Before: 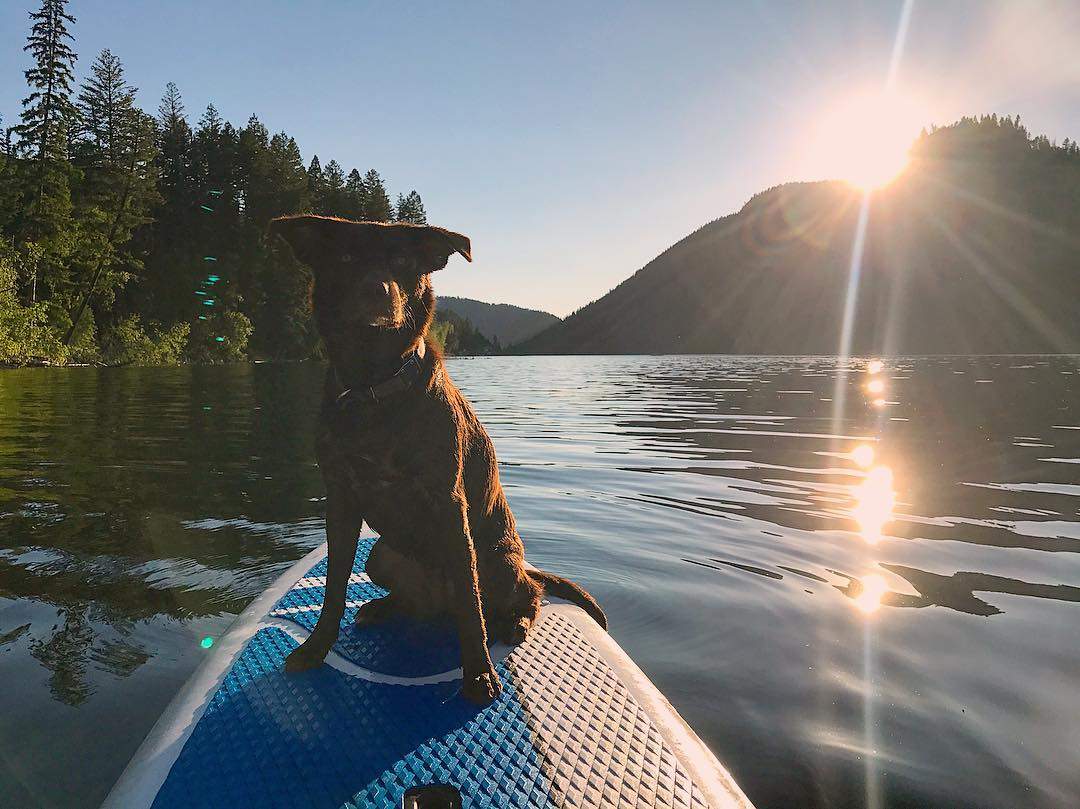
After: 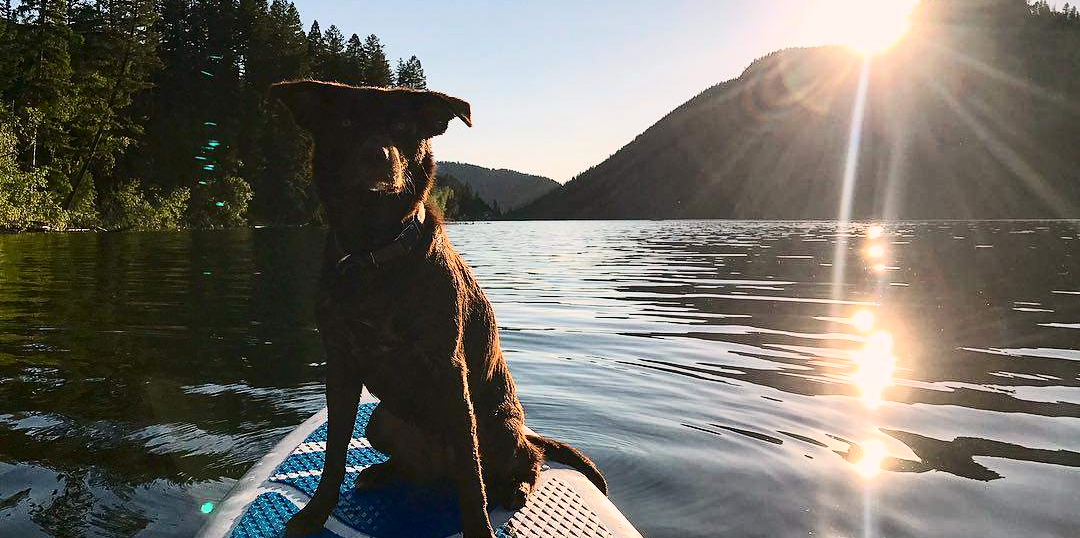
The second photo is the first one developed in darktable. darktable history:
crop: top 16.727%, bottom 16.727%
local contrast: highlights 100%, shadows 100%, detail 120%, midtone range 0.2
contrast brightness saturation: contrast 0.28
